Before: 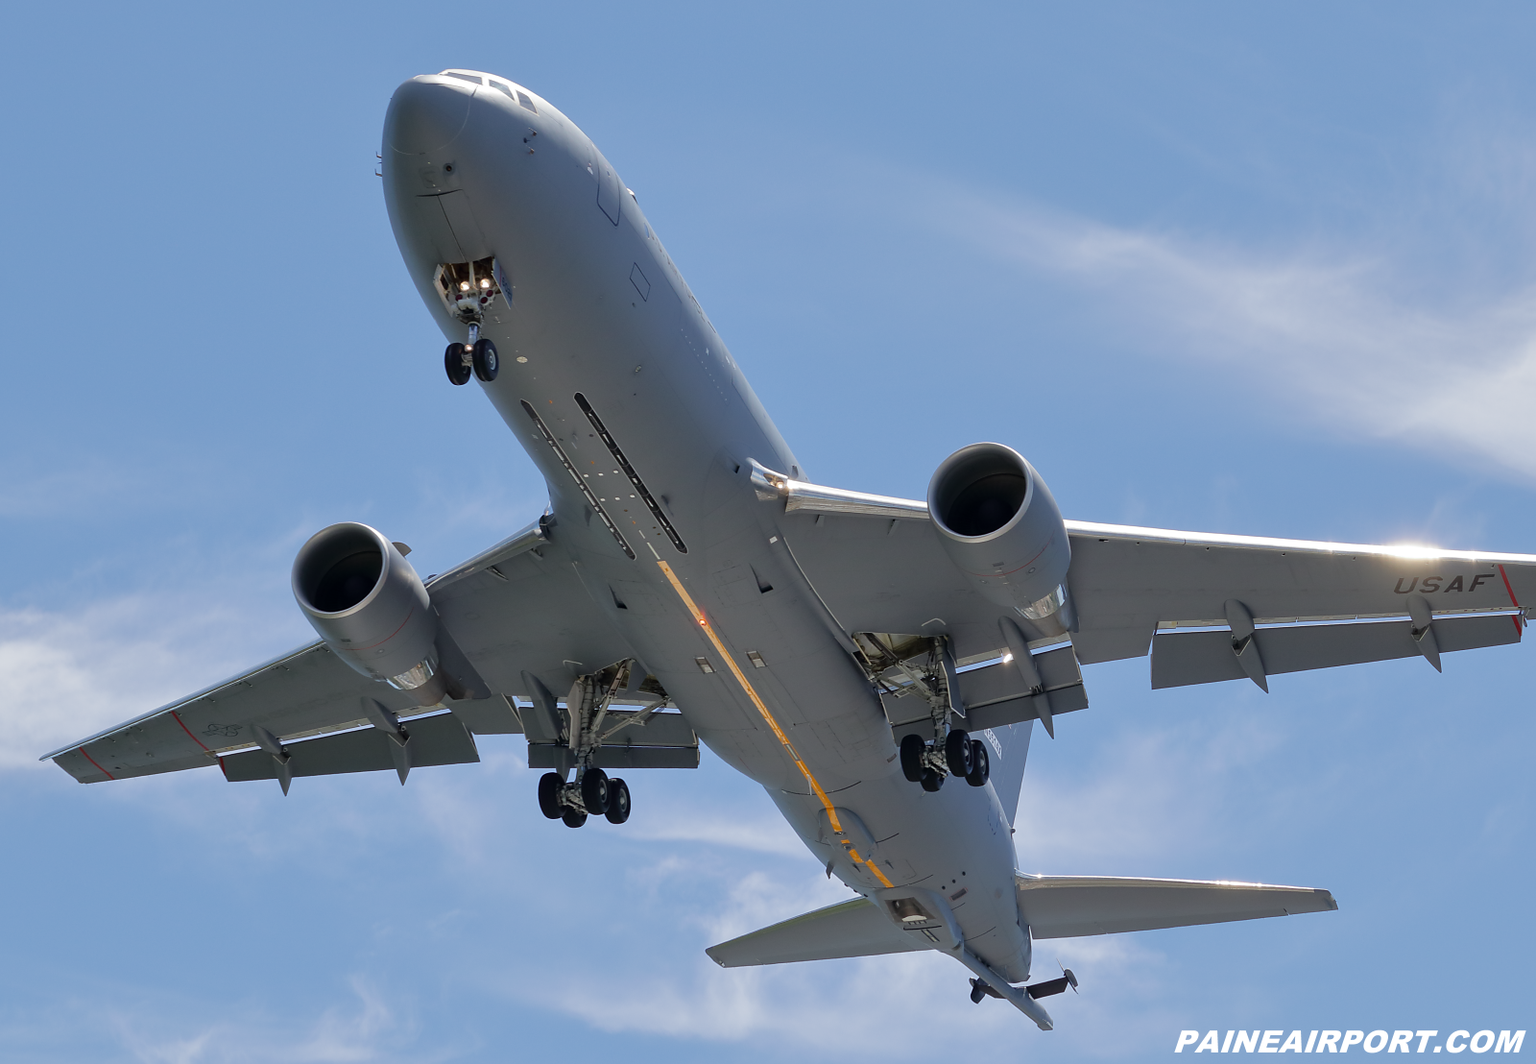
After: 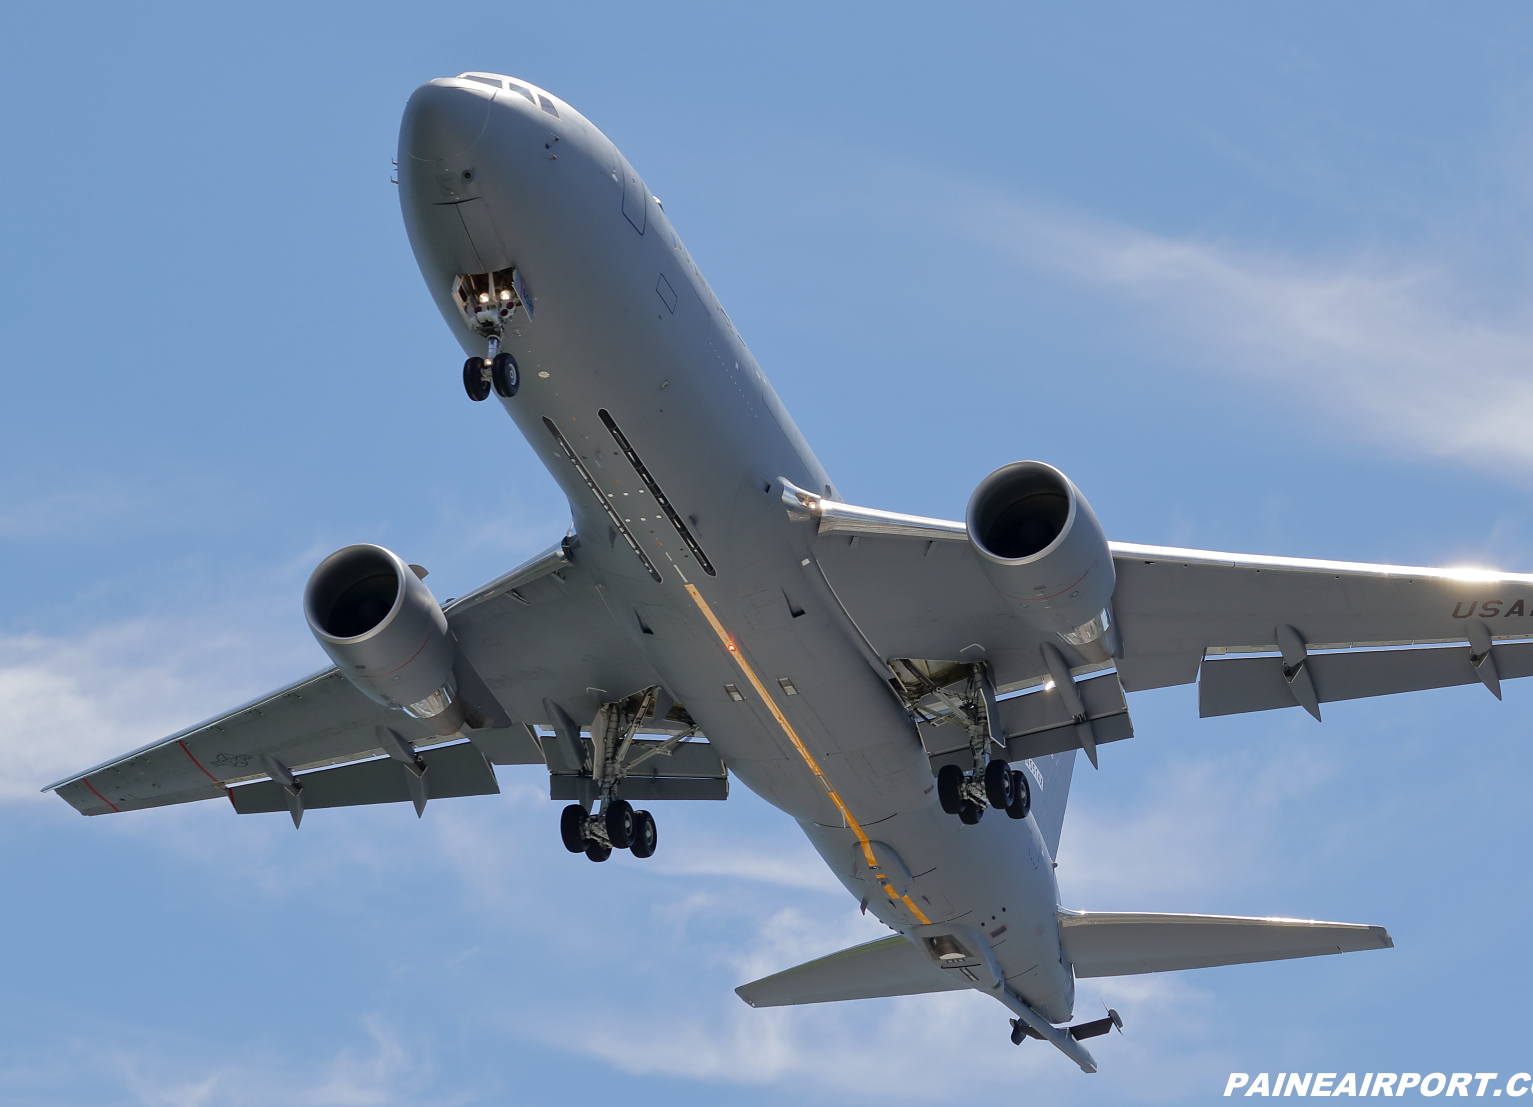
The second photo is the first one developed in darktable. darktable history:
crop: right 4.138%, bottom 0.042%
tone curve: curves: ch0 [(0, 0) (0.003, 0.012) (0.011, 0.015) (0.025, 0.027) (0.044, 0.045) (0.069, 0.064) (0.1, 0.093) (0.136, 0.133) (0.177, 0.177) (0.224, 0.221) (0.277, 0.272) (0.335, 0.342) (0.399, 0.398) (0.468, 0.462) (0.543, 0.547) (0.623, 0.624) (0.709, 0.711) (0.801, 0.792) (0.898, 0.889) (1, 1)]
